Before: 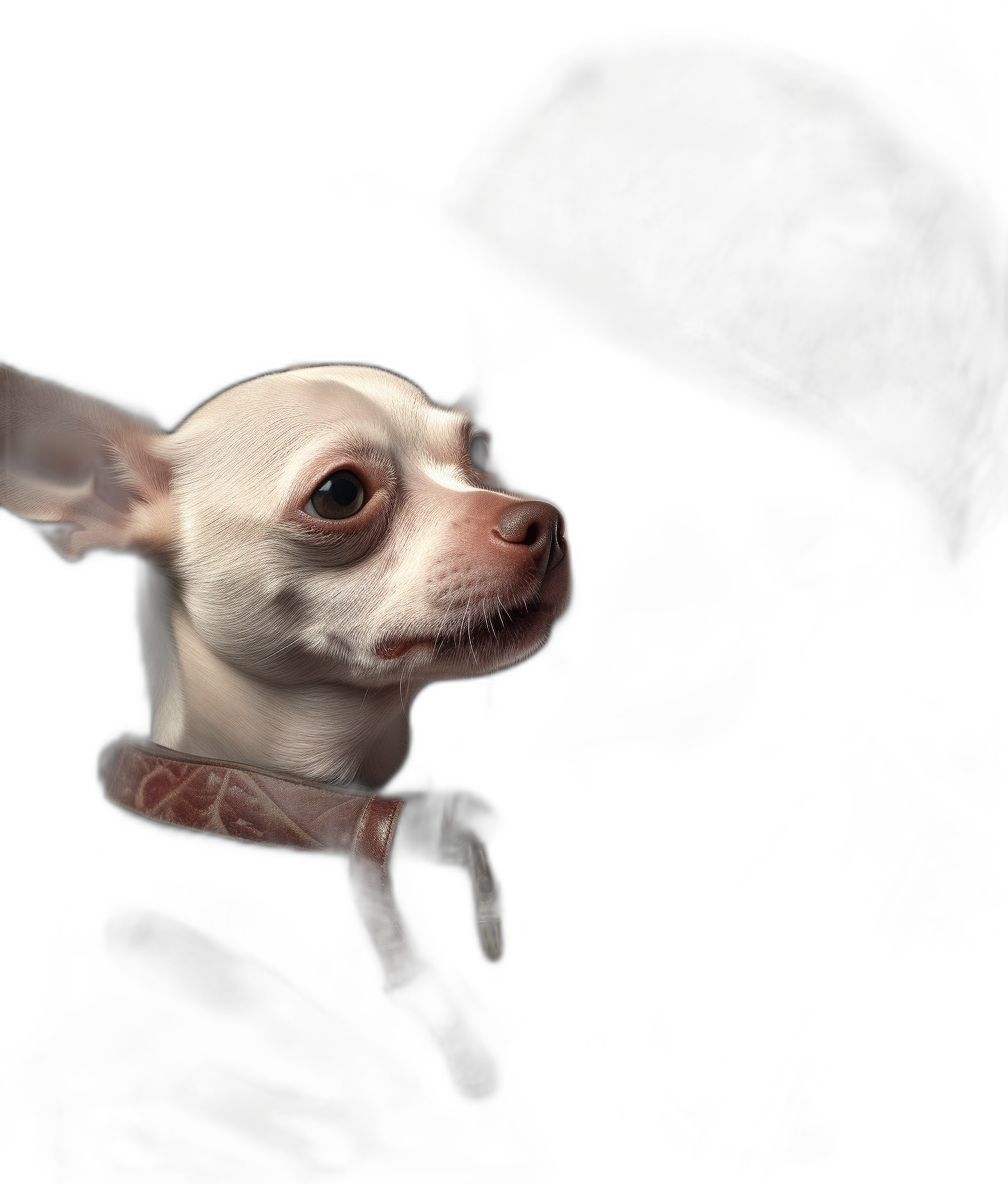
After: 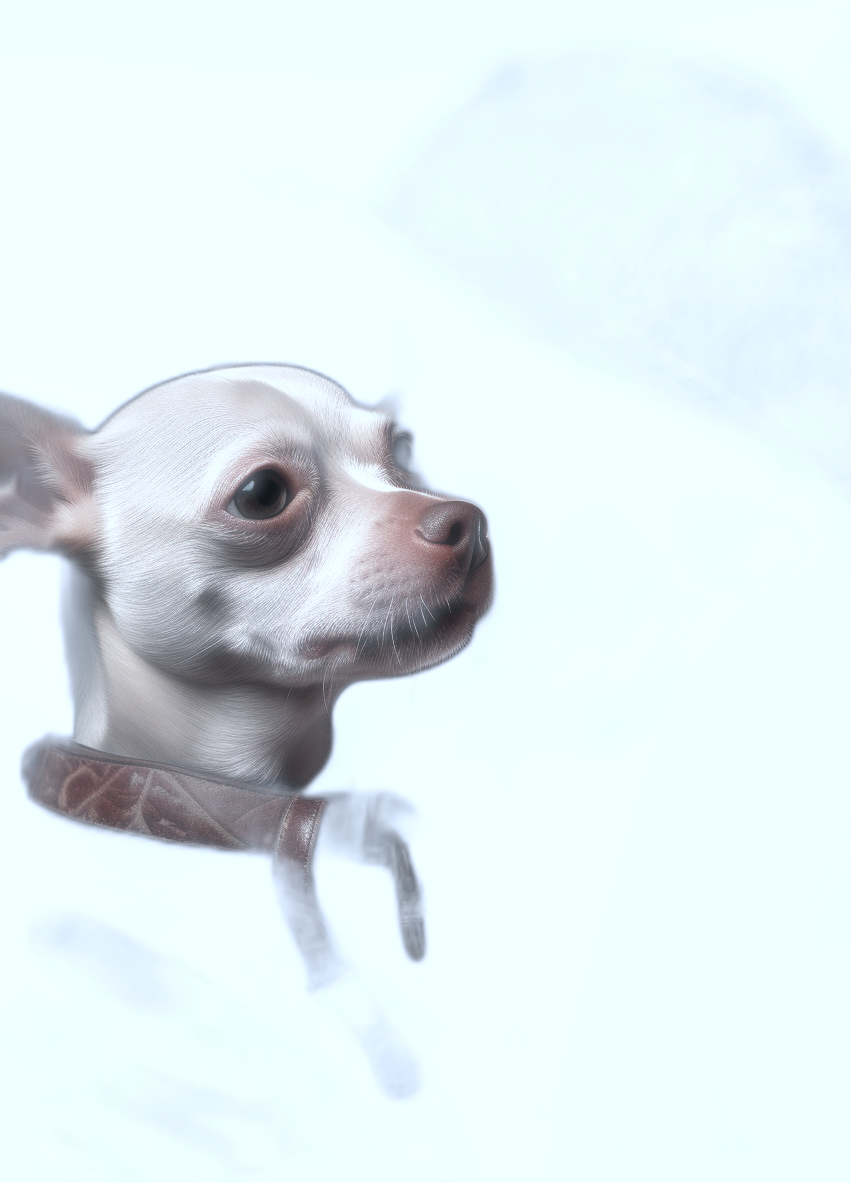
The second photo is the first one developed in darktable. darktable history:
color calibration: illuminant as shot in camera, x 0.369, y 0.376, temperature 4325.35 K
crop: left 7.683%, right 7.843%
local contrast: on, module defaults
haze removal: strength -0.895, distance 0.228, compatibility mode true, adaptive false
